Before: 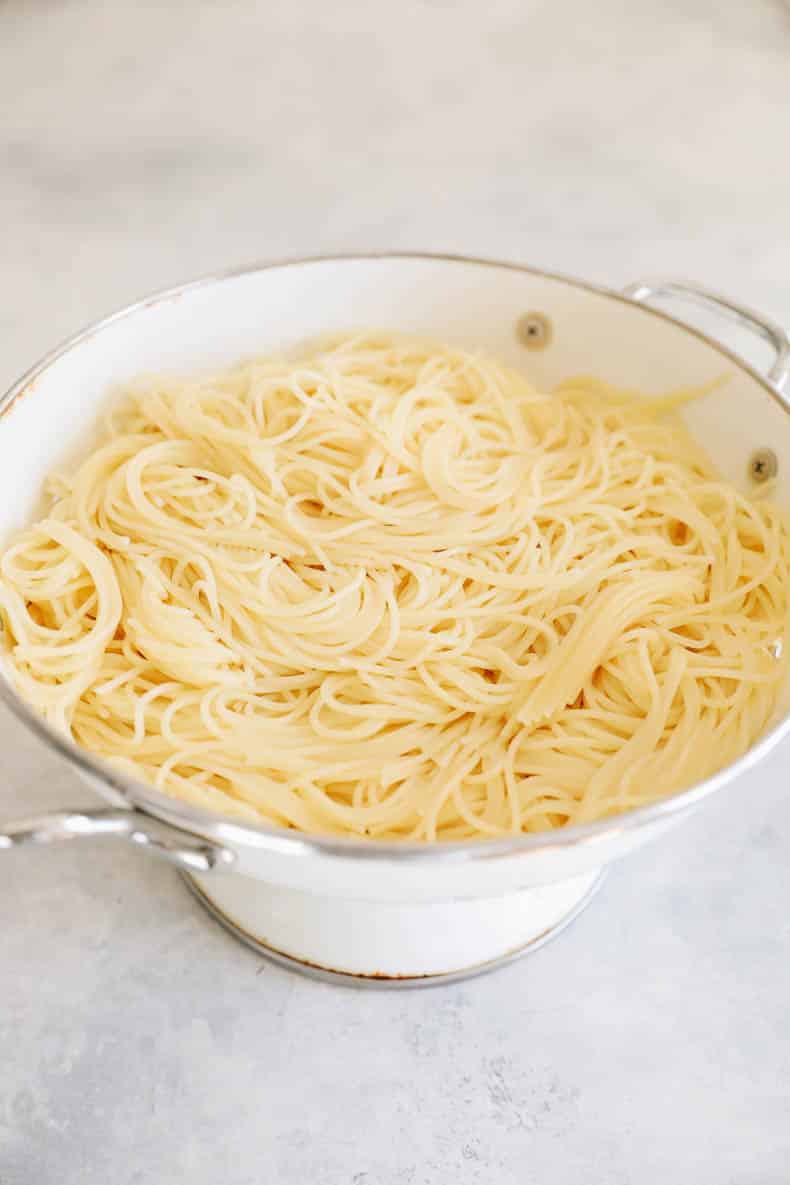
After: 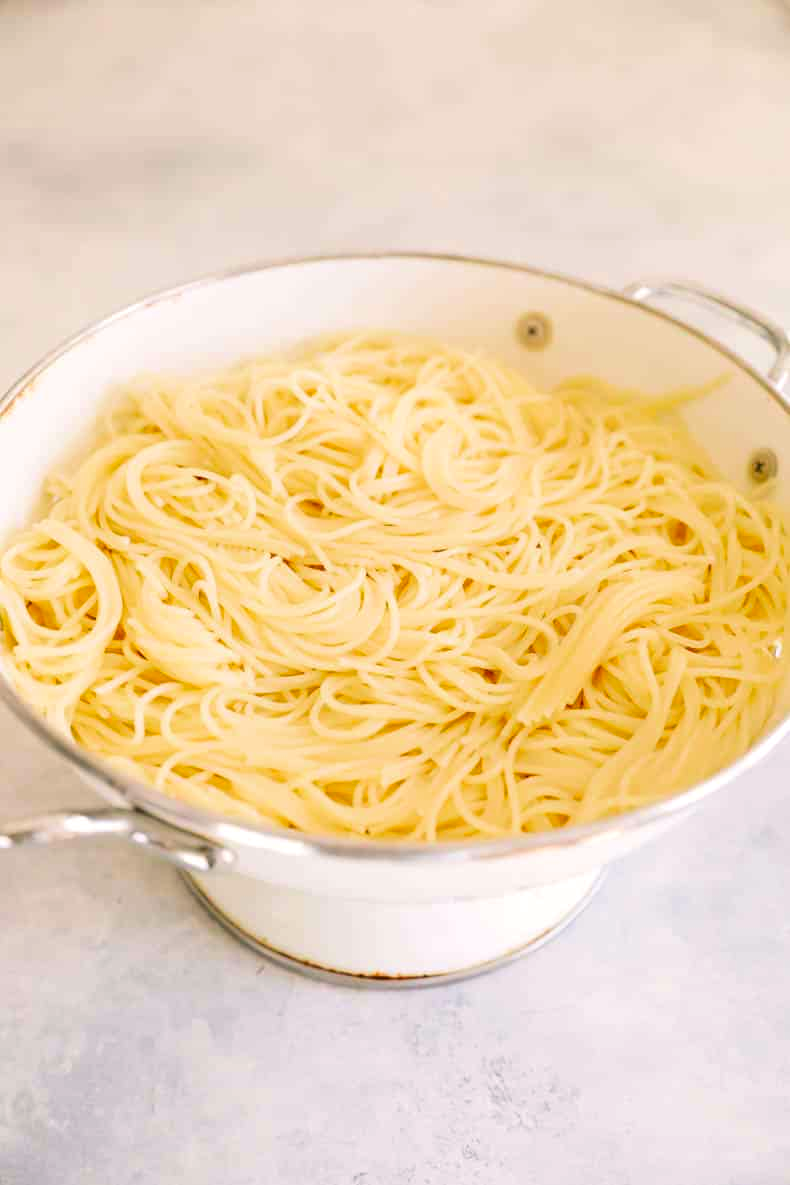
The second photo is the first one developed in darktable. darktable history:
color balance rgb: highlights gain › luminance 7.251%, highlights gain › chroma 0.892%, highlights gain › hue 47.53°, perceptual saturation grading › global saturation 19.632%
velvia: on, module defaults
